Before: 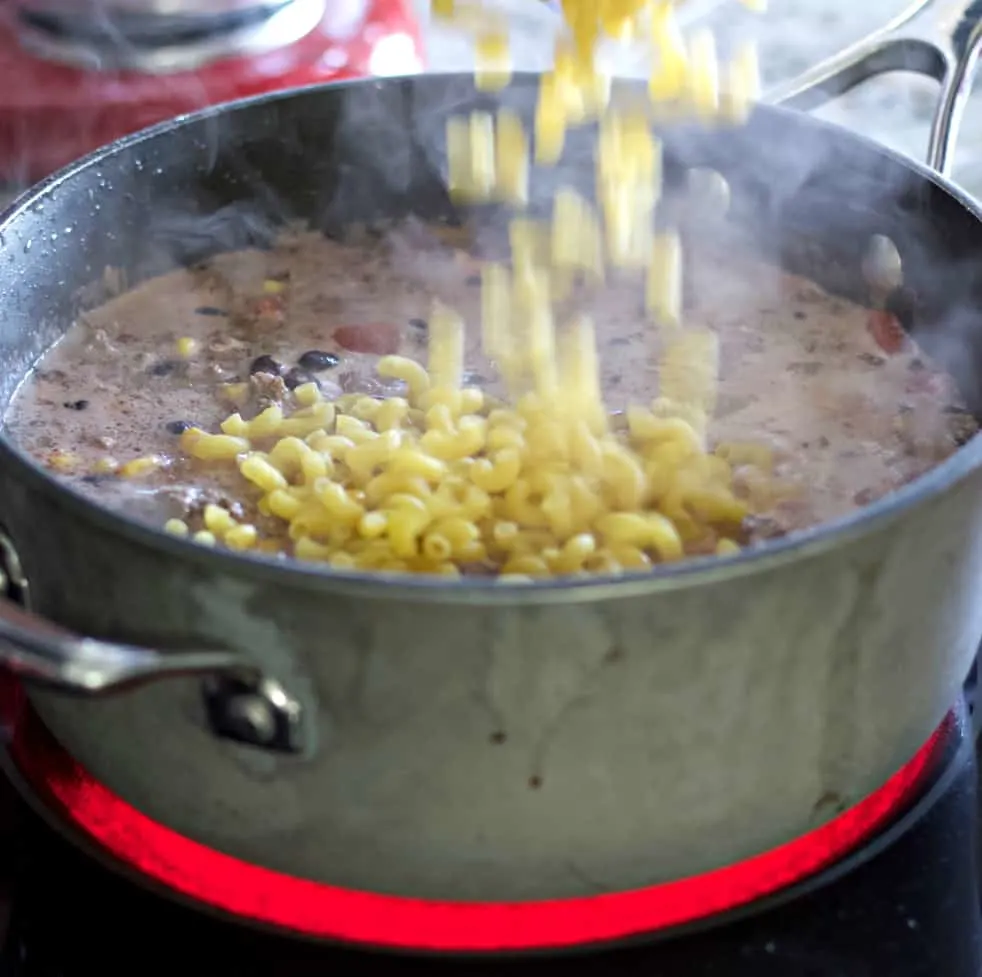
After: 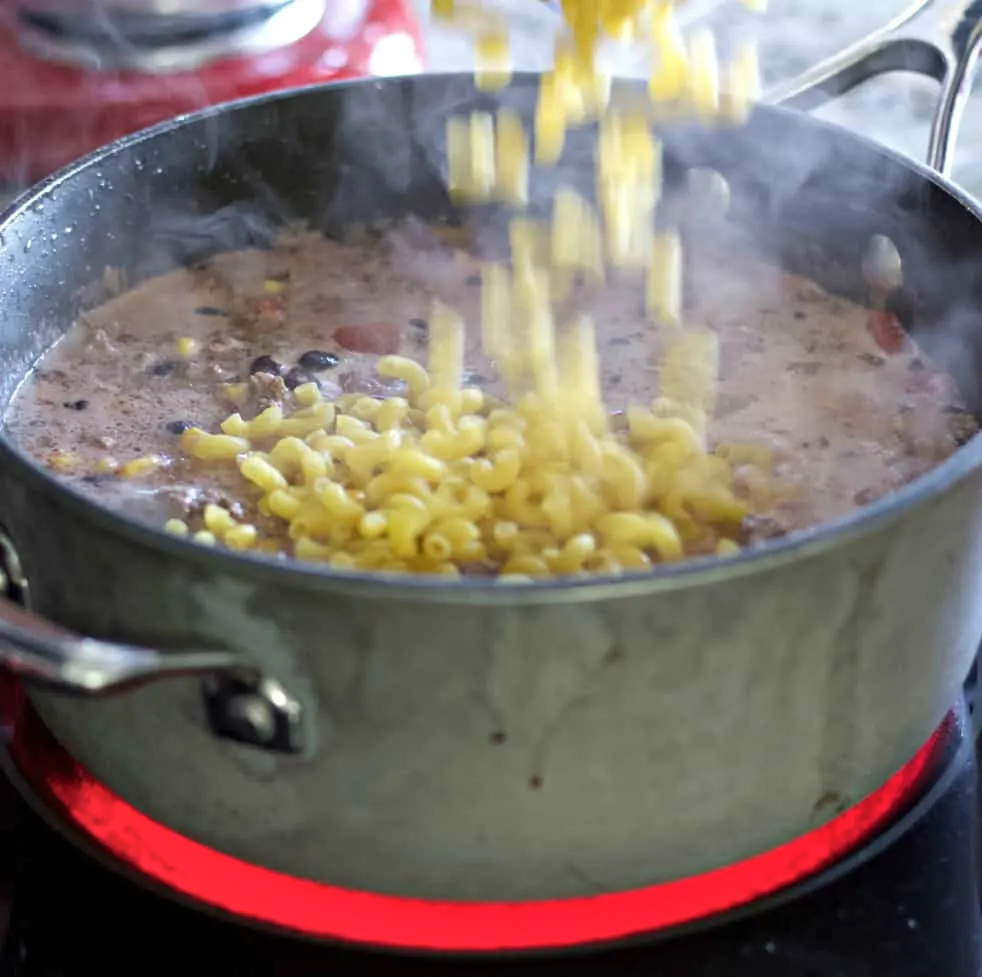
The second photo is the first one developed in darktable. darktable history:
shadows and highlights: shadows 34.03, highlights -35.15, soften with gaussian
